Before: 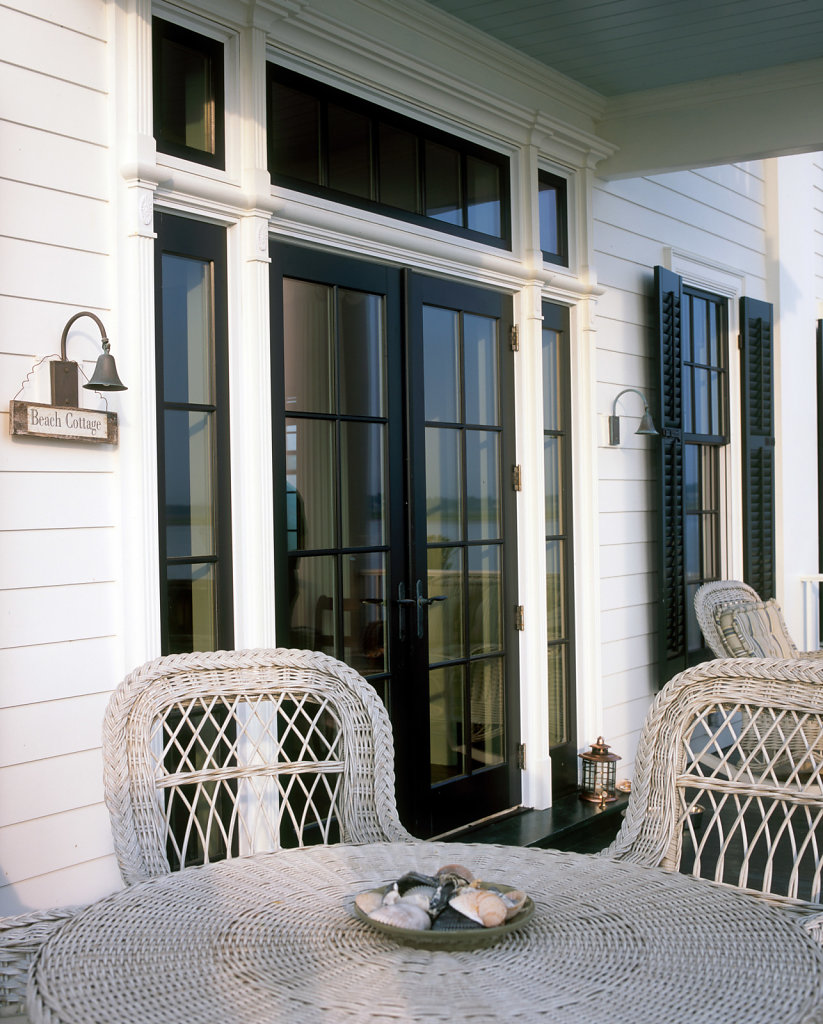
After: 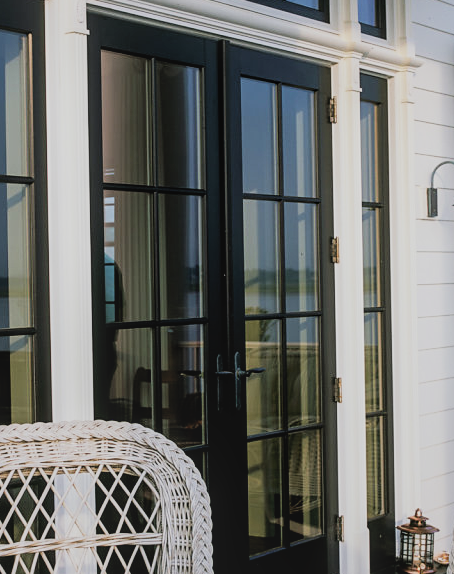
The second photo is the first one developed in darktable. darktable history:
filmic rgb: black relative exposure -7.65 EV, white relative exposure 4.56 EV, hardness 3.61
tone curve: curves: ch0 [(0, 0.045) (0.155, 0.169) (0.46, 0.466) (0.751, 0.788) (1, 0.961)]; ch1 [(0, 0) (0.43, 0.408) (0.472, 0.469) (0.505, 0.503) (0.553, 0.563) (0.592, 0.581) (0.631, 0.625) (1, 1)]; ch2 [(0, 0) (0.505, 0.495) (0.55, 0.557) (0.583, 0.573) (1, 1)], preserve colors none
sharpen: amount 0.202
local contrast: on, module defaults
crop and rotate: left 22.217%, top 22.333%, right 22.524%, bottom 21.56%
